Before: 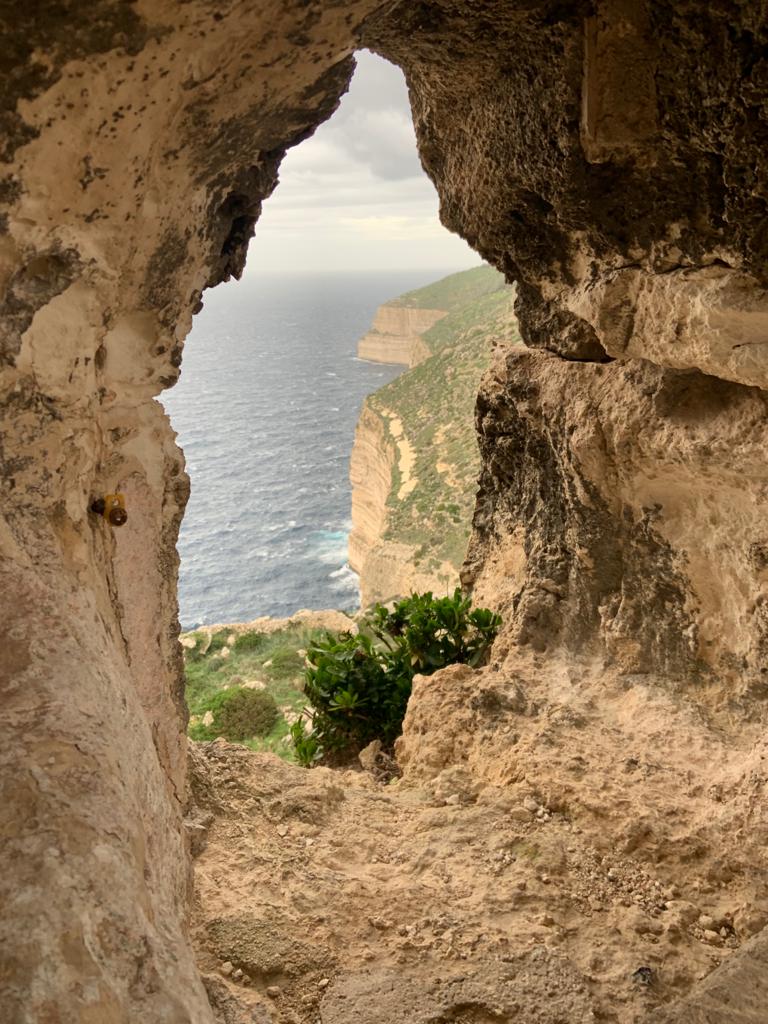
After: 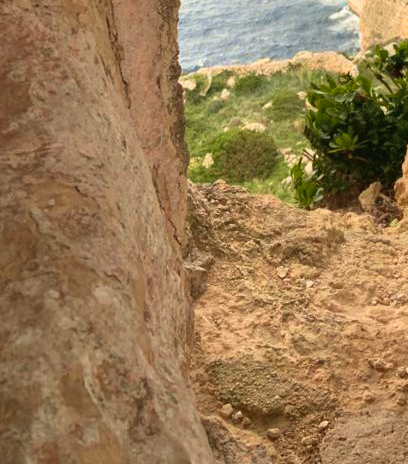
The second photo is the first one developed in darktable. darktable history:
velvia: on, module defaults
tone equalizer: luminance estimator HSV value / RGB max
crop and rotate: top 54.528%, right 46.752%, bottom 0.119%
tone curve: curves: ch0 [(0, 0.024) (0.119, 0.146) (0.474, 0.464) (0.718, 0.721) (0.817, 0.839) (1, 0.998)]; ch1 [(0, 0) (0.377, 0.416) (0.439, 0.451) (0.477, 0.477) (0.501, 0.497) (0.538, 0.544) (0.58, 0.602) (0.664, 0.676) (0.783, 0.804) (1, 1)]; ch2 [(0, 0) (0.38, 0.405) (0.463, 0.456) (0.498, 0.497) (0.524, 0.535) (0.578, 0.576) (0.648, 0.665) (1, 1)], color space Lab, independent channels, preserve colors none
